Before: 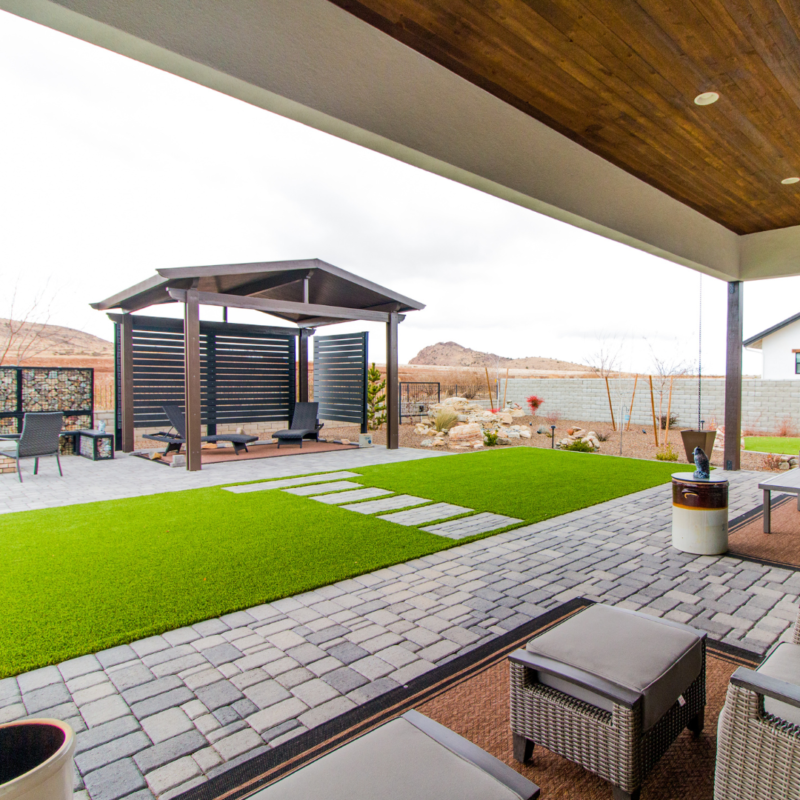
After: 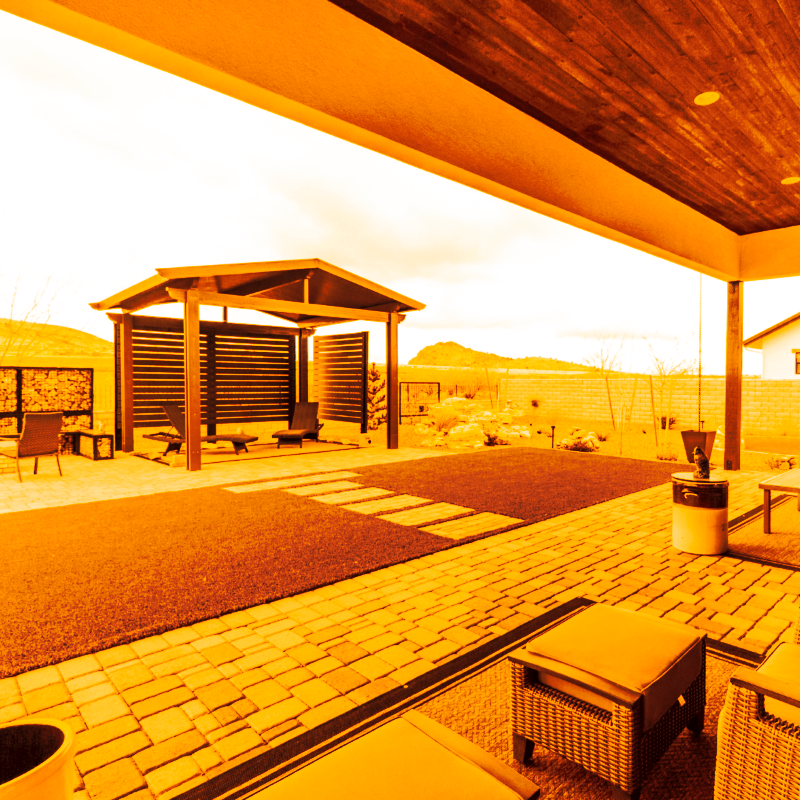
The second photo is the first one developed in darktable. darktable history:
tone curve: curves: ch0 [(0, 0) (0.003, 0.003) (0.011, 0.01) (0.025, 0.023) (0.044, 0.041) (0.069, 0.063) (0.1, 0.091) (0.136, 0.124) (0.177, 0.162) (0.224, 0.205) (0.277, 0.253) (0.335, 0.306) (0.399, 0.365) (0.468, 0.428) (0.543, 0.547) (0.623, 0.626) (0.709, 0.712) (0.801, 0.802) (0.898, 0.898) (1, 1)], preserve colors none
color look up table: target L [89.47, 74.14, 85.4, 58.58, 80.44, 67.44, 58.78, 5.455, 65.55, 67.1, 5.863, 2.273, 200, 100, 87.63, 86.73, 79.5, 85.01, 83.07, 79.97, 69.06, 45.03, 65.85, 30.67, 37.65, 8.659, 88.87, 79.85, 89.38, 71.05, 79.5, 85.65, 80.8, 71.26, 66.08, 71.68, 64.19, 66.42, 6.499, 4.849, 3.253, 23.08, 1.309, 69.41, 81.86, 13.57, 10.84, 58.78, 8.137], target a [-0.913, 30.07, 6.361, 48.59, 17.09, 46.42, 47.3, 20.81, 47.31, 46.51, 20.96, 8.865, 0, 0, 2.011, 4.357, 19.08, 7.759, 11.67, 18.09, 41.79, 46.24, 48.06, 41.7, 44.29, 24.57, -0.382, 17.66, -1.335, 37.84, 19.08, 5.88, 15.68, 37.36, 46.77, 36.39, 47.65, 46.68, 21.6, 18.81, 13.23, 36.29, 5.825, 41.71, 14.13, 29.79, 27.03, 47.3, 23.78], target b [87.8, 78.21, 85.15, 67.33, 82.06, 74.52, 67.68, 8.632, 73.08, 74.25, 9.253, 3.591, 0, 0, 86.61, 86.08, 81.28, 84.87, 83.71, 81.67, 75.27, 56.06, 73.43, 42.72, 49.73, 13.24, 87.43, 81.63, 87.77, 76.55, 81.38, 85.23, 82.22, 76.54, 73.44, 76.77, 71.85, 73.71, 10.24, 7.667, 5.154, 34.02, 2.085, 75.54, 82.95, 21.2, 16.64, 67.68, 12.82], num patches 49
